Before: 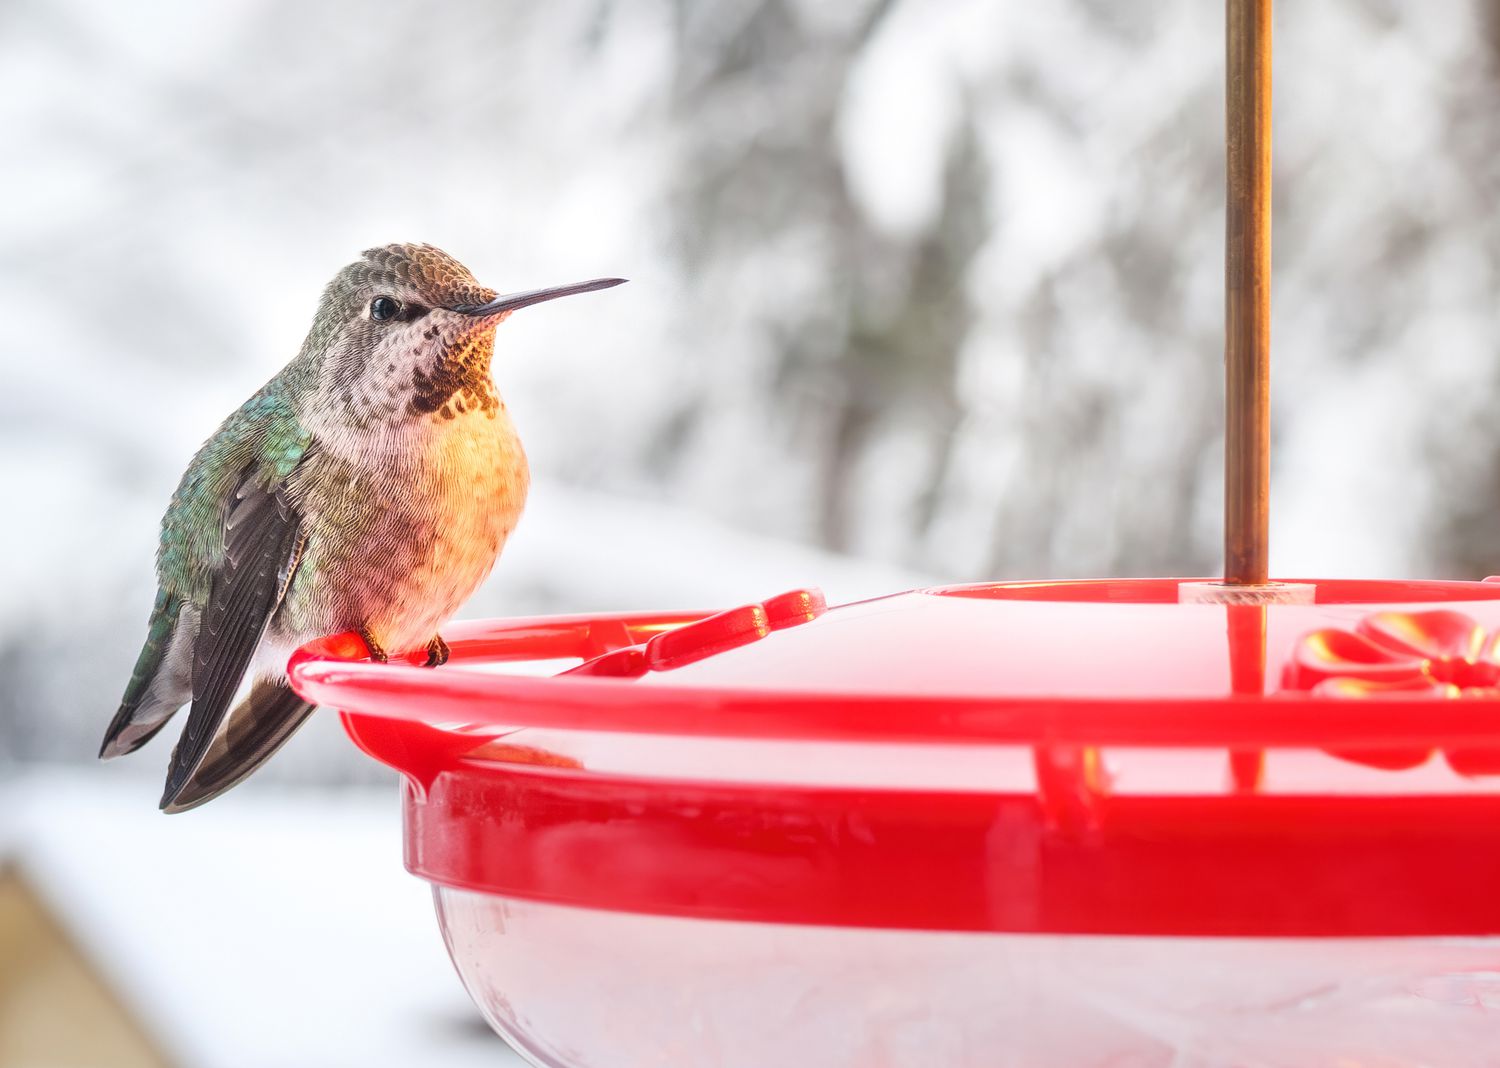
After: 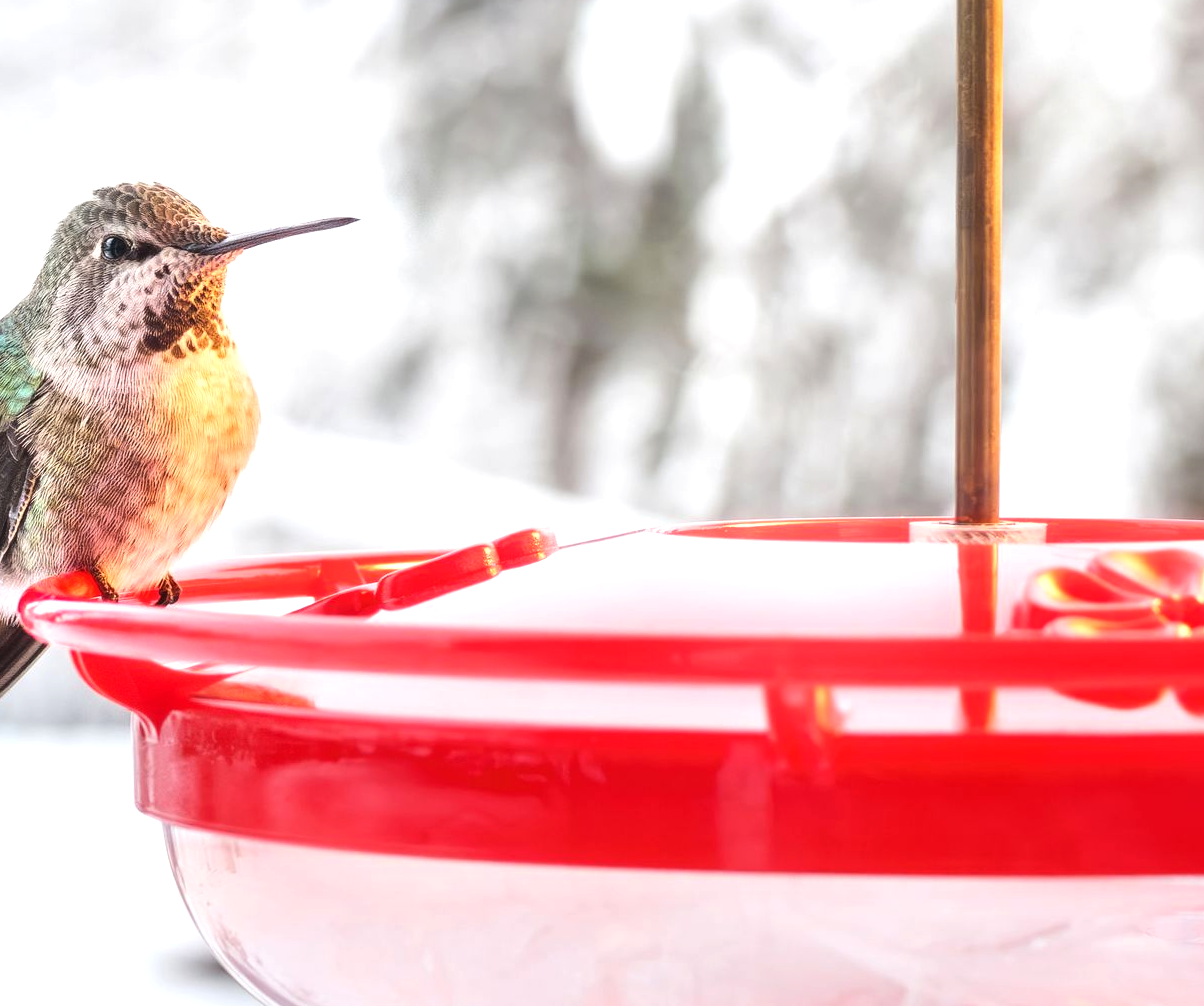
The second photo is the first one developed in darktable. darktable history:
tone equalizer: -8 EV -0.417 EV, -7 EV -0.389 EV, -6 EV -0.333 EV, -5 EV -0.222 EV, -3 EV 0.222 EV, -2 EV 0.333 EV, -1 EV 0.389 EV, +0 EV 0.417 EV, edges refinement/feathering 500, mask exposure compensation -1.57 EV, preserve details no
crop and rotate: left 17.959%, top 5.771%, right 1.742%
